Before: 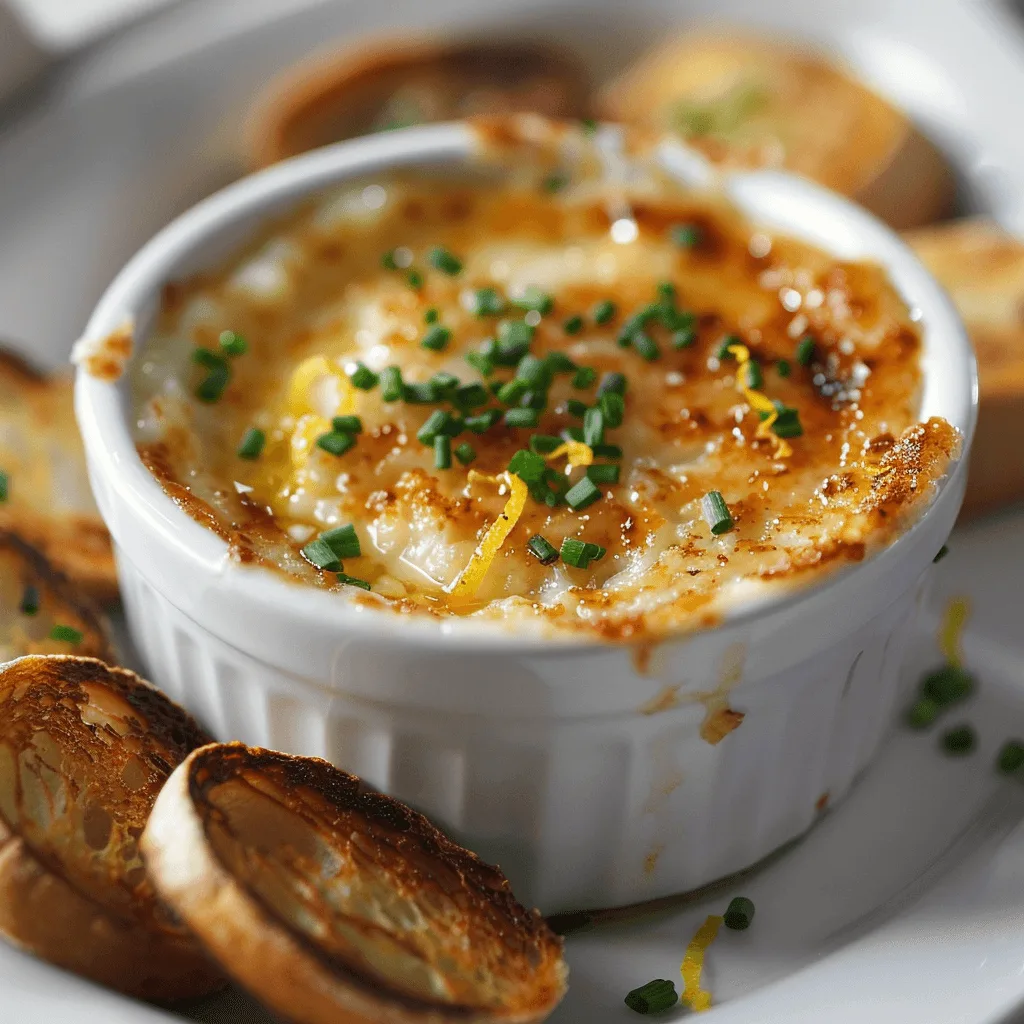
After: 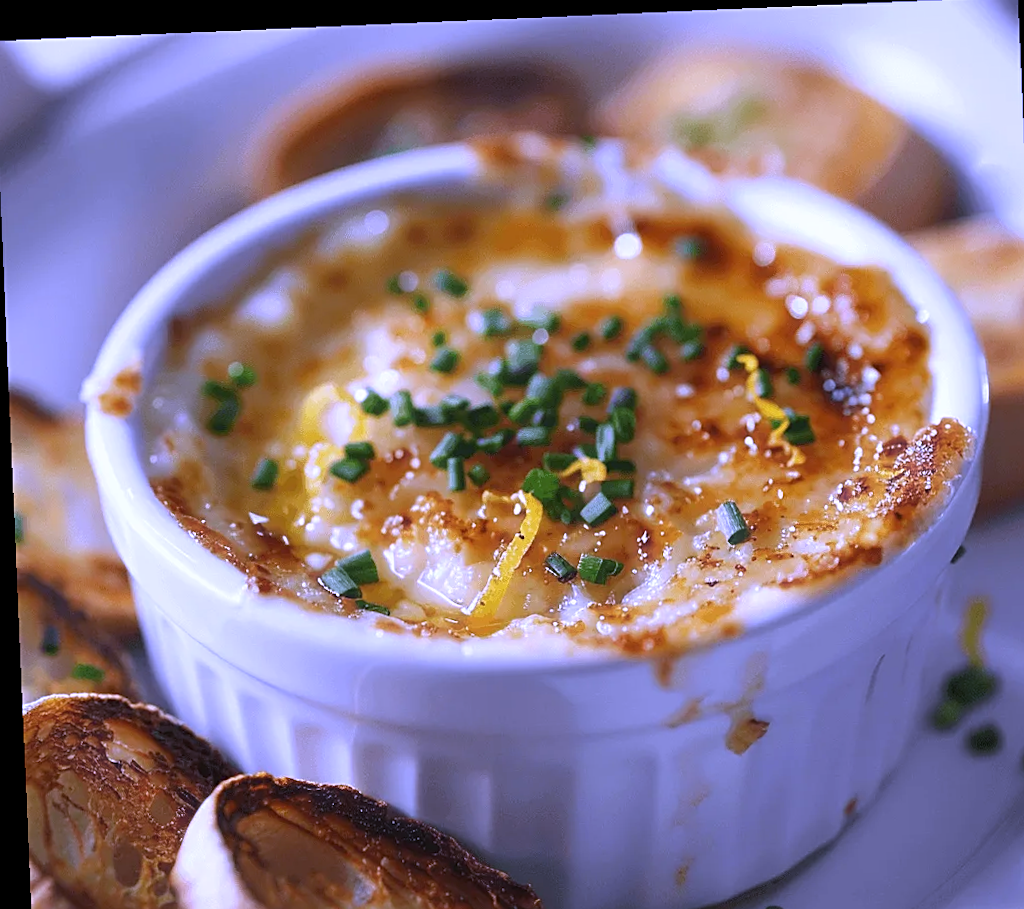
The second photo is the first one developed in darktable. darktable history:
sharpen: on, module defaults
rotate and perspective: rotation -2.29°, automatic cropping off
white balance: red 0.98, blue 1.61
haze removal: strength -0.09, distance 0.358, compatibility mode true, adaptive false
crop and rotate: angle 0.2°, left 0.275%, right 3.127%, bottom 14.18%
